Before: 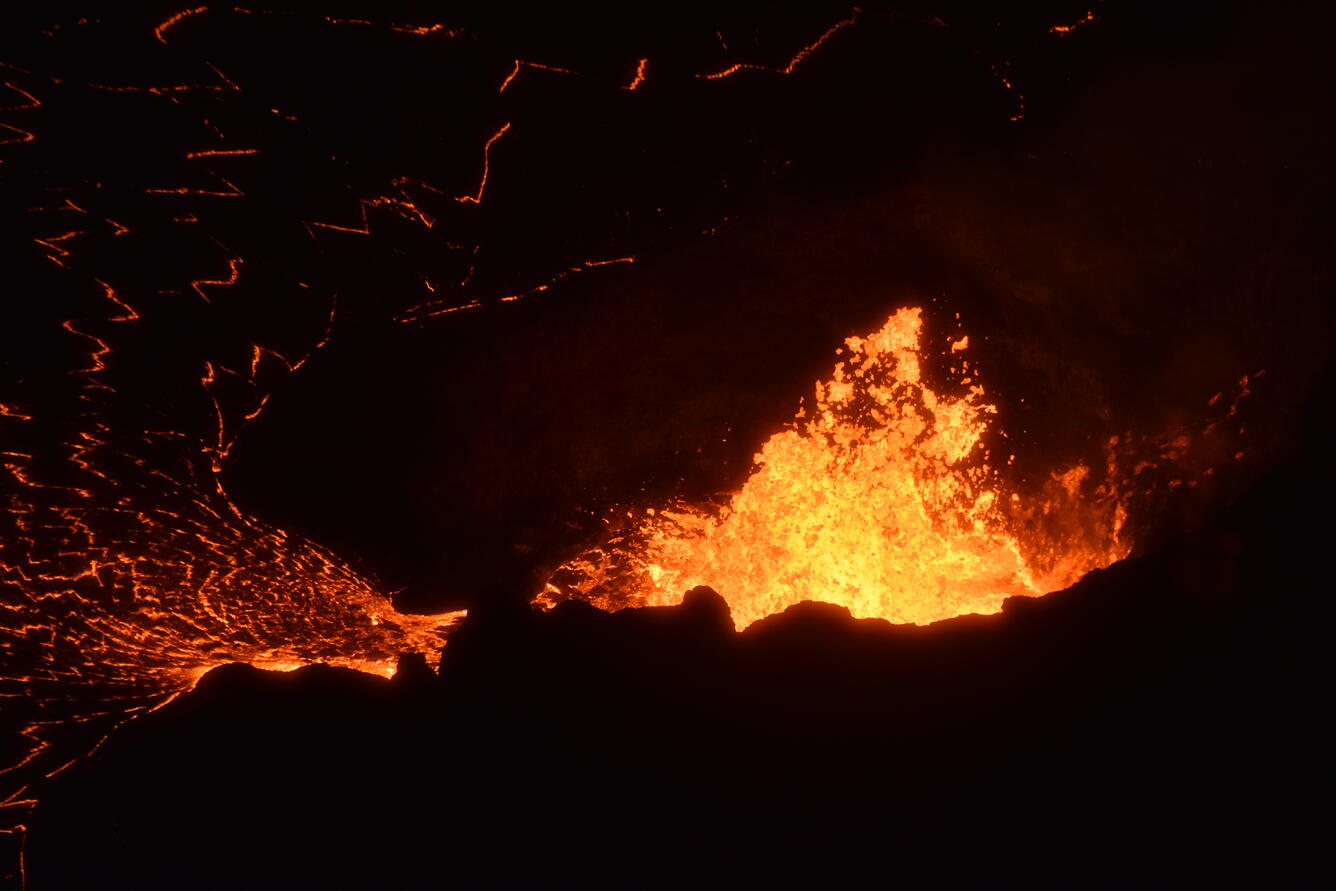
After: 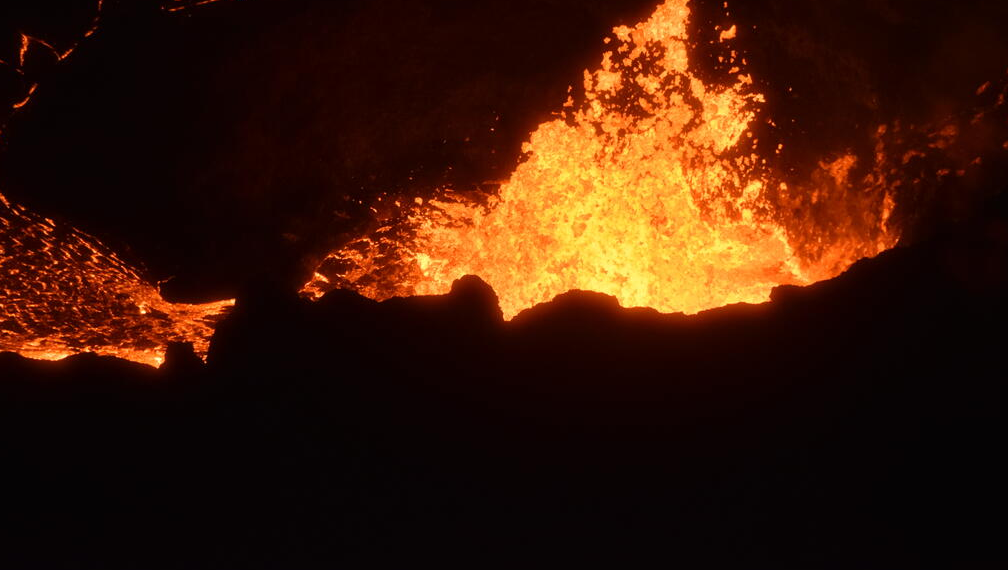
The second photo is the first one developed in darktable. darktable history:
crop and rotate: left 17.416%, top 34.923%, right 7.062%, bottom 1.052%
